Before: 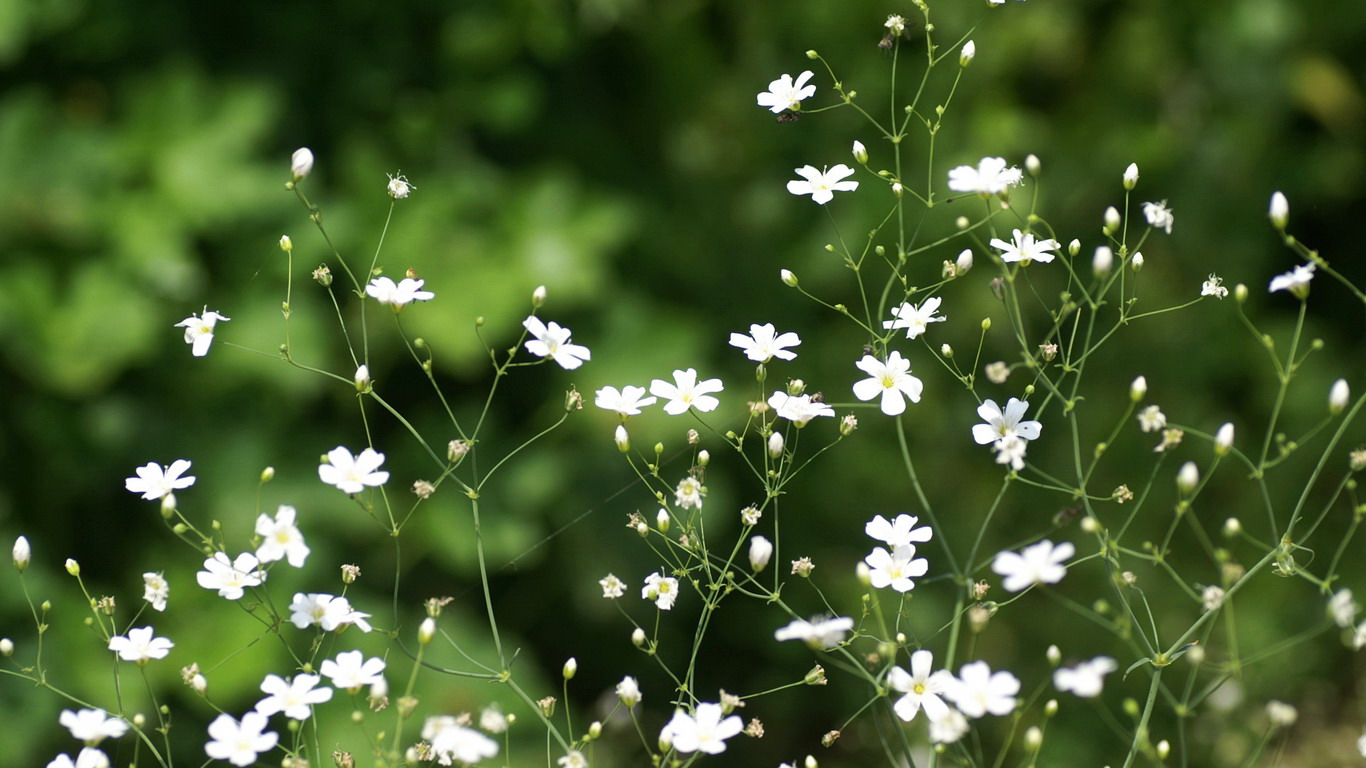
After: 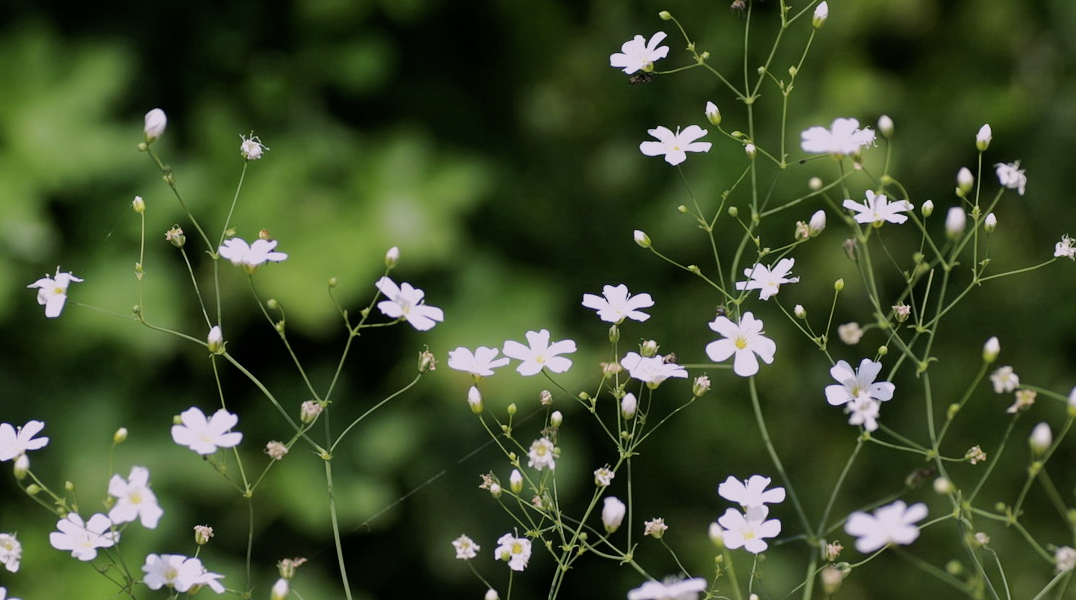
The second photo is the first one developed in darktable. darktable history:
rgb curve: curves: ch0 [(0, 0) (0.175, 0.154) (0.785, 0.663) (1, 1)]
contrast brightness saturation: saturation -0.04
filmic rgb: black relative exposure -7.65 EV, white relative exposure 4.56 EV, hardness 3.61, contrast 1.05
white balance: red 1.066, blue 1.119
crop and rotate: left 10.77%, top 5.1%, right 10.41%, bottom 16.76%
